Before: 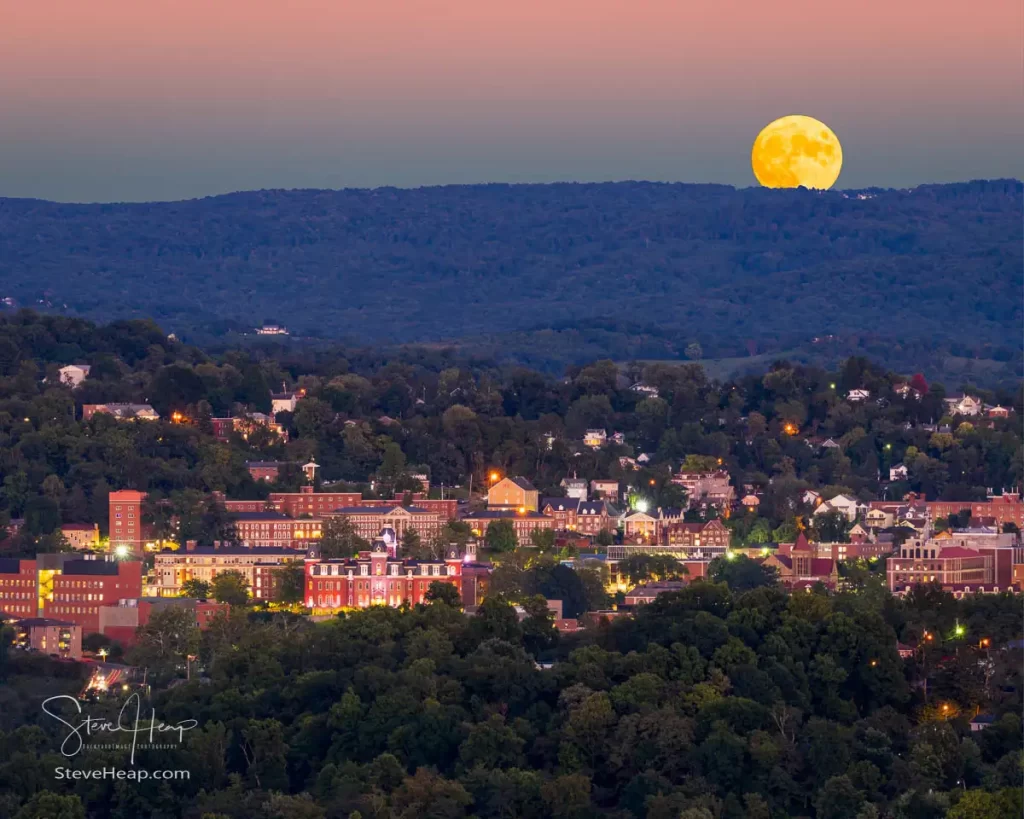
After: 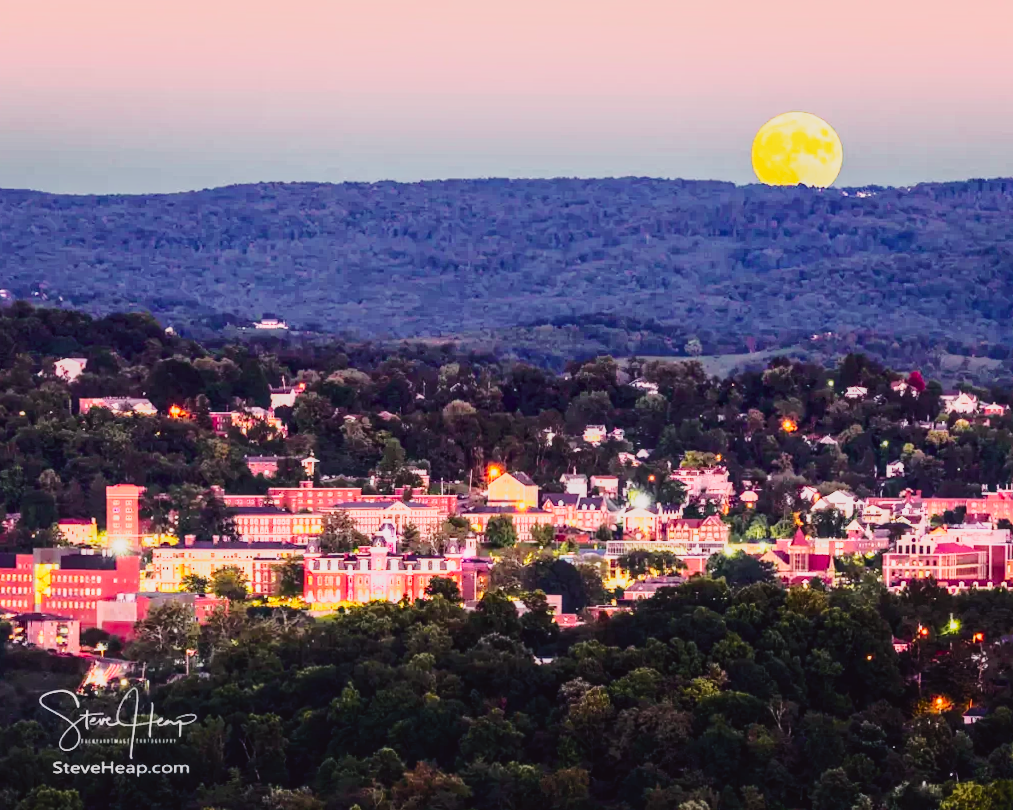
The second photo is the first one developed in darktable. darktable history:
base curve: curves: ch0 [(0, 0) (0, 0.001) (0.001, 0.001) (0.004, 0.002) (0.007, 0.004) (0.015, 0.013) (0.033, 0.045) (0.052, 0.096) (0.075, 0.17) (0.099, 0.241) (0.163, 0.42) (0.219, 0.55) (0.259, 0.616) (0.327, 0.722) (0.365, 0.765) (0.522, 0.873) (0.547, 0.881) (0.689, 0.919) (0.826, 0.952) (1, 1)], preserve colors none
local contrast: on, module defaults
tone curve: curves: ch0 [(0, 0.032) (0.094, 0.08) (0.265, 0.208) (0.41, 0.417) (0.498, 0.496) (0.638, 0.673) (0.819, 0.841) (0.96, 0.899)]; ch1 [(0, 0) (0.161, 0.092) (0.37, 0.302) (0.417, 0.434) (0.495, 0.504) (0.576, 0.589) (0.725, 0.765) (1, 1)]; ch2 [(0, 0) (0.352, 0.403) (0.45, 0.469) (0.521, 0.515) (0.59, 0.579) (1, 1)], color space Lab, independent channels, preserve colors none
shadows and highlights: radius 337.17, shadows 29.01, soften with gaussian
rotate and perspective: rotation 0.174°, lens shift (vertical) 0.013, lens shift (horizontal) 0.019, shear 0.001, automatic cropping original format, crop left 0.007, crop right 0.991, crop top 0.016, crop bottom 0.997
